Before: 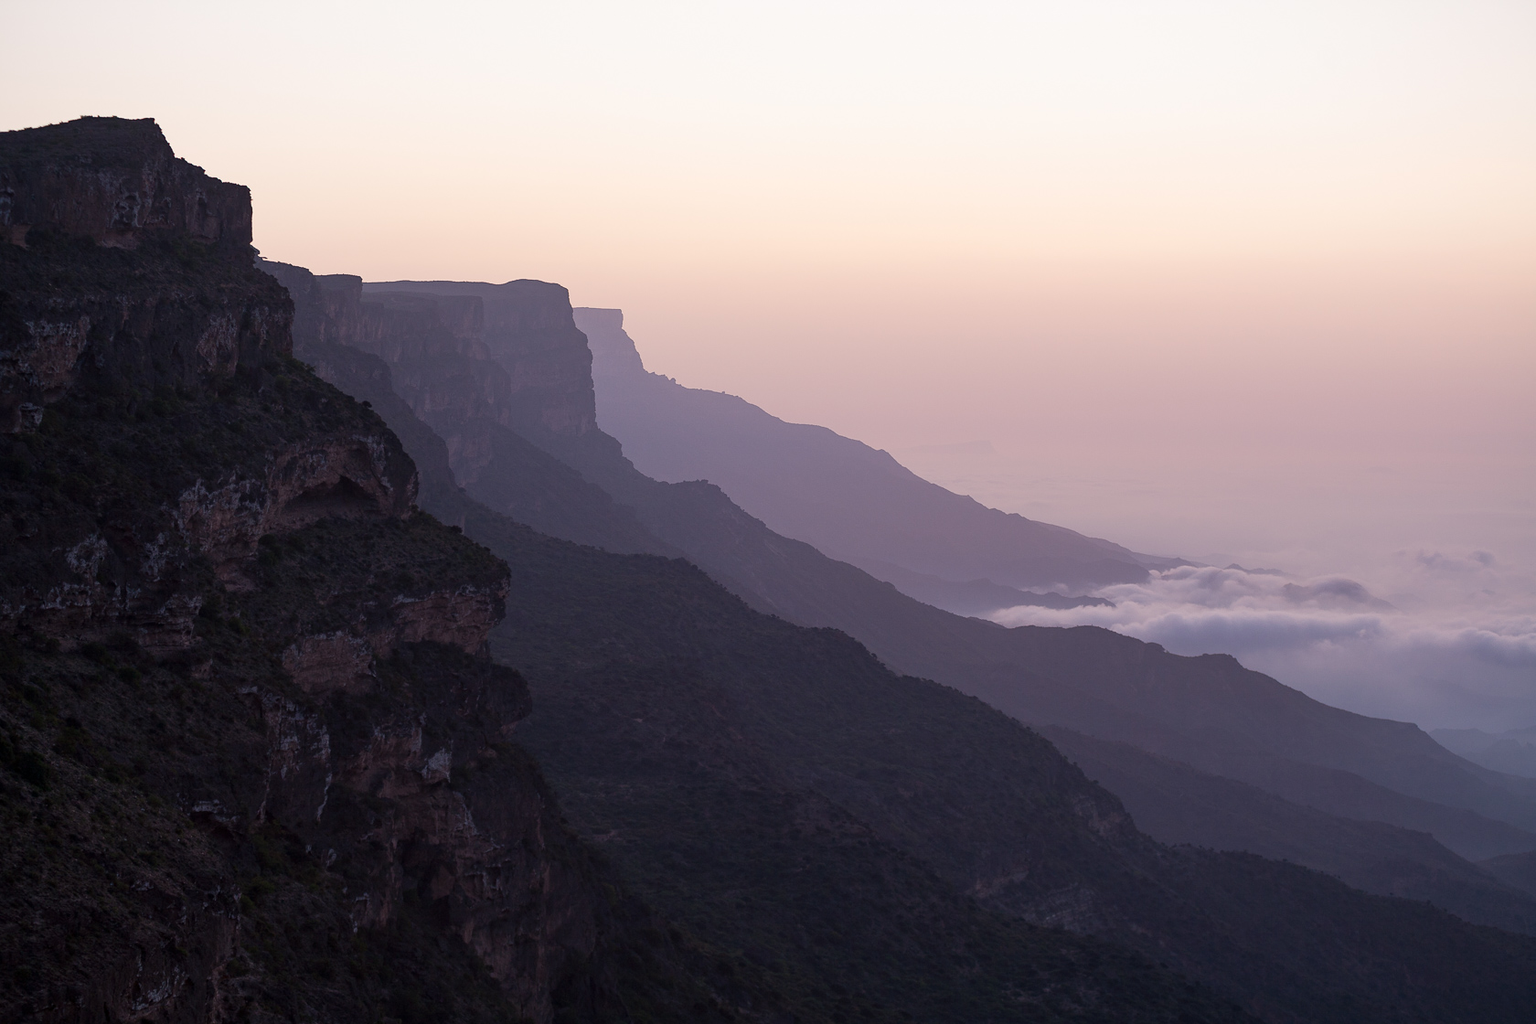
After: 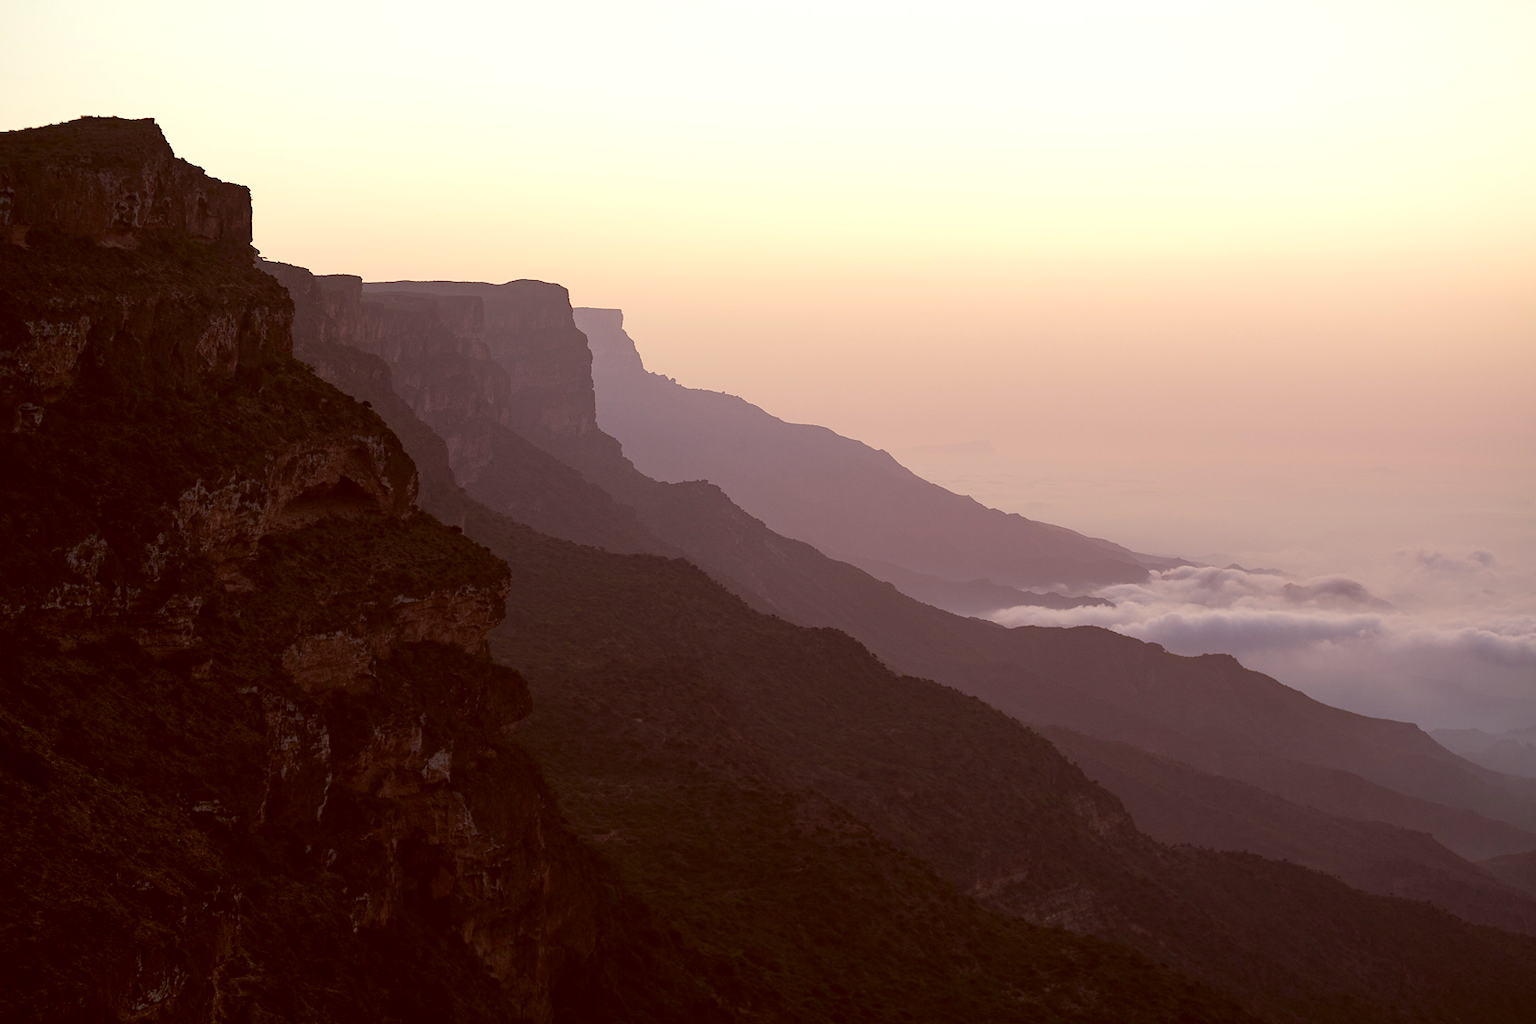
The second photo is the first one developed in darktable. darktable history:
color balance: lift [1, 1.001, 0.999, 1.001], gamma [1, 1.004, 1.007, 0.993], gain [1, 0.991, 0.987, 1.013], contrast 7.5%, contrast fulcrum 10%, output saturation 115%
color correction: highlights a* -5.94, highlights b* 9.48, shadows a* 10.12, shadows b* 23.94
